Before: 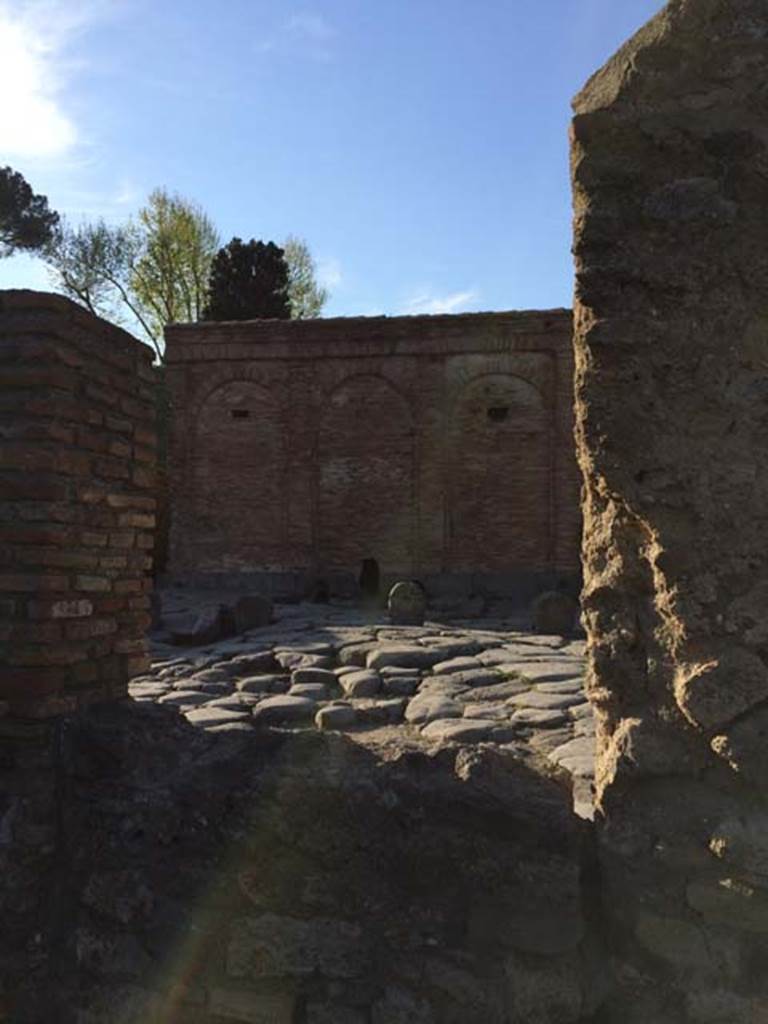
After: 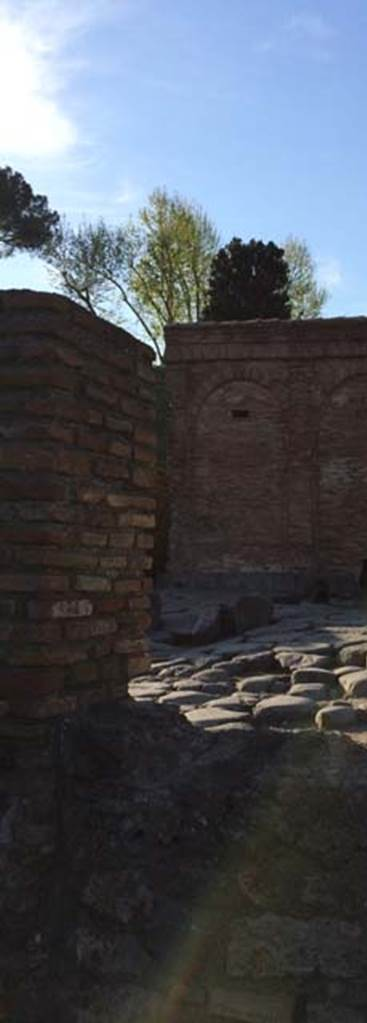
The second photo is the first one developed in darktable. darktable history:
crop and rotate: left 0.051%, top 0%, right 52.097%
